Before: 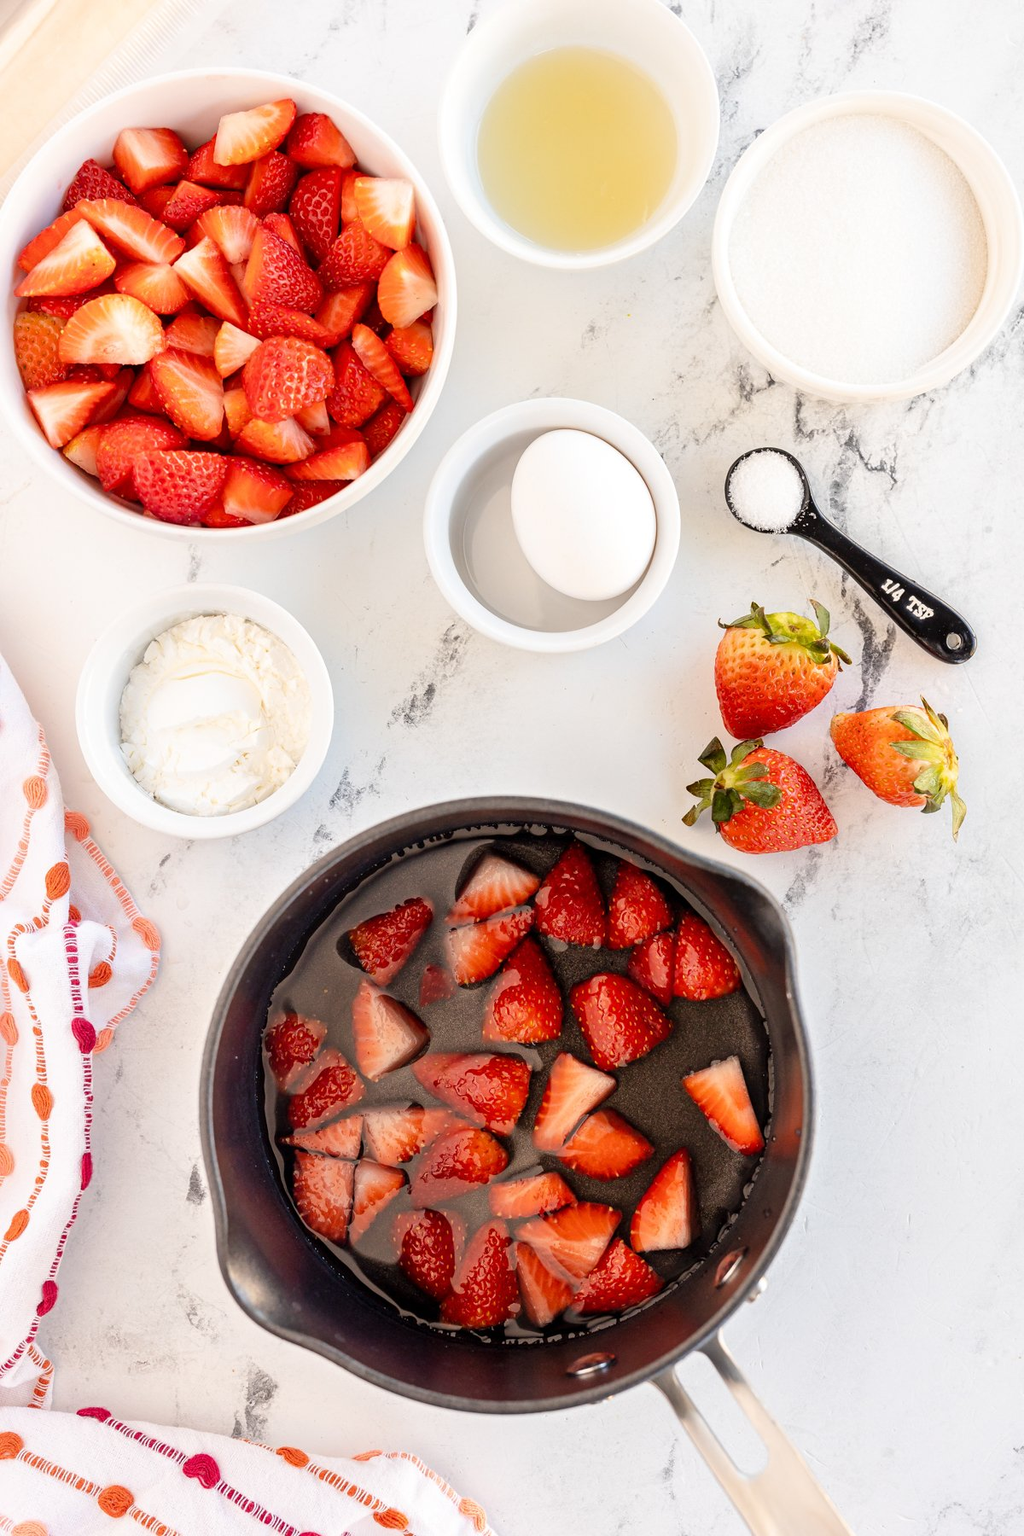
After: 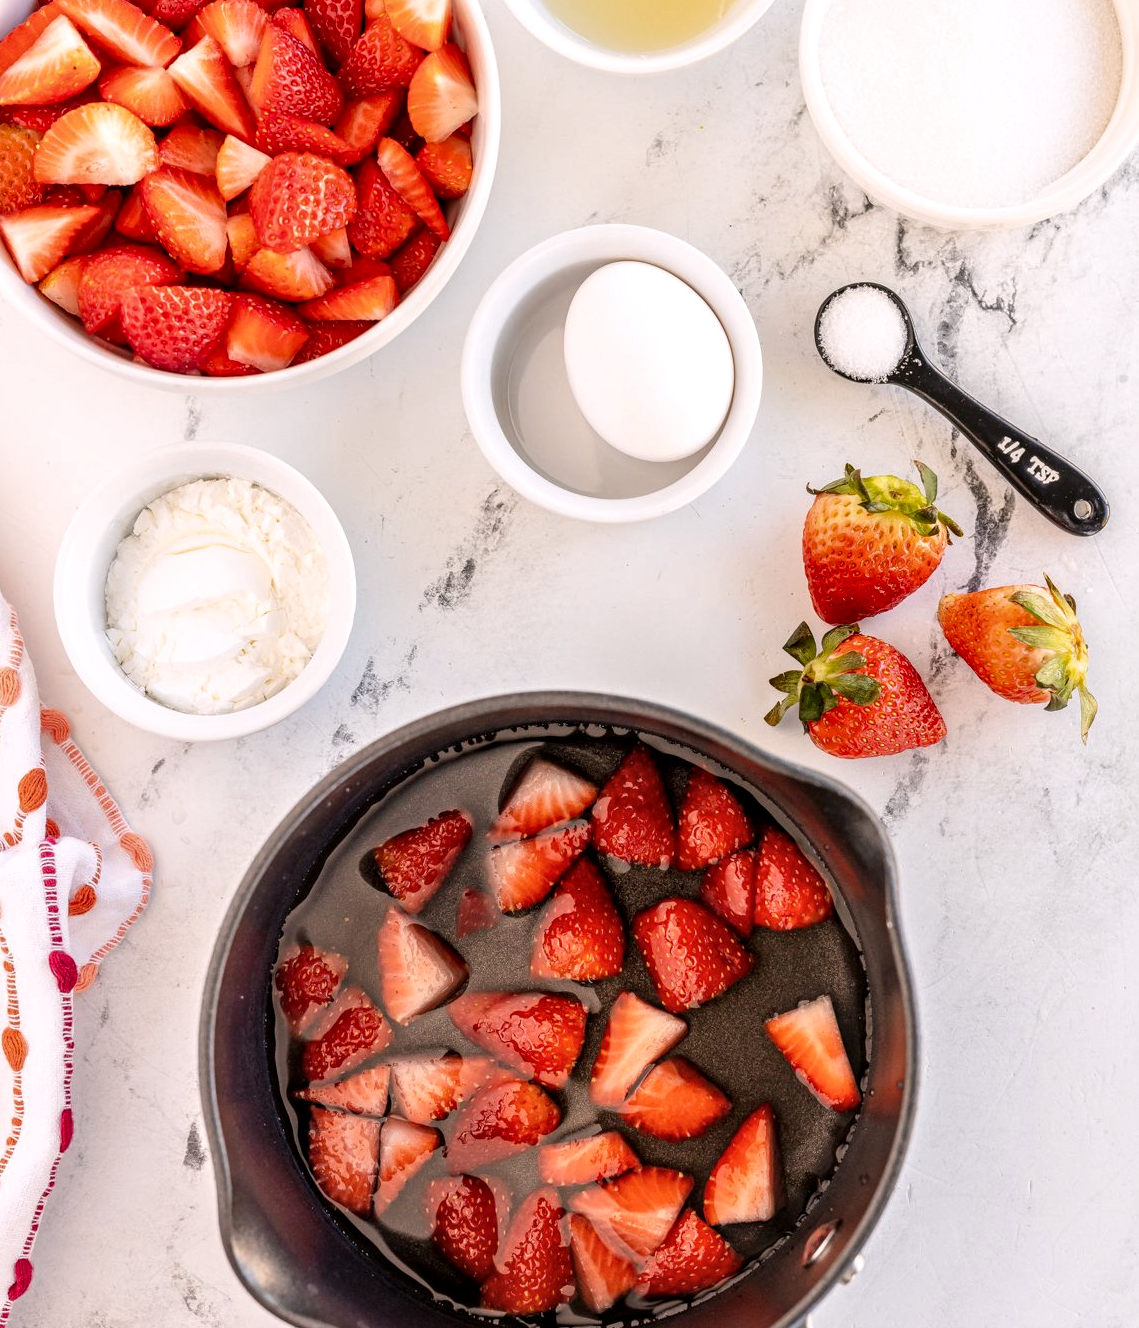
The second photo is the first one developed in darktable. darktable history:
color correction: highlights a* 3.14, highlights b* -1.01, shadows a* -0.061, shadows b* 2.35, saturation 0.982
local contrast: detail 130%
crop and rotate: left 2.988%, top 13.446%, right 2.048%, bottom 12.75%
